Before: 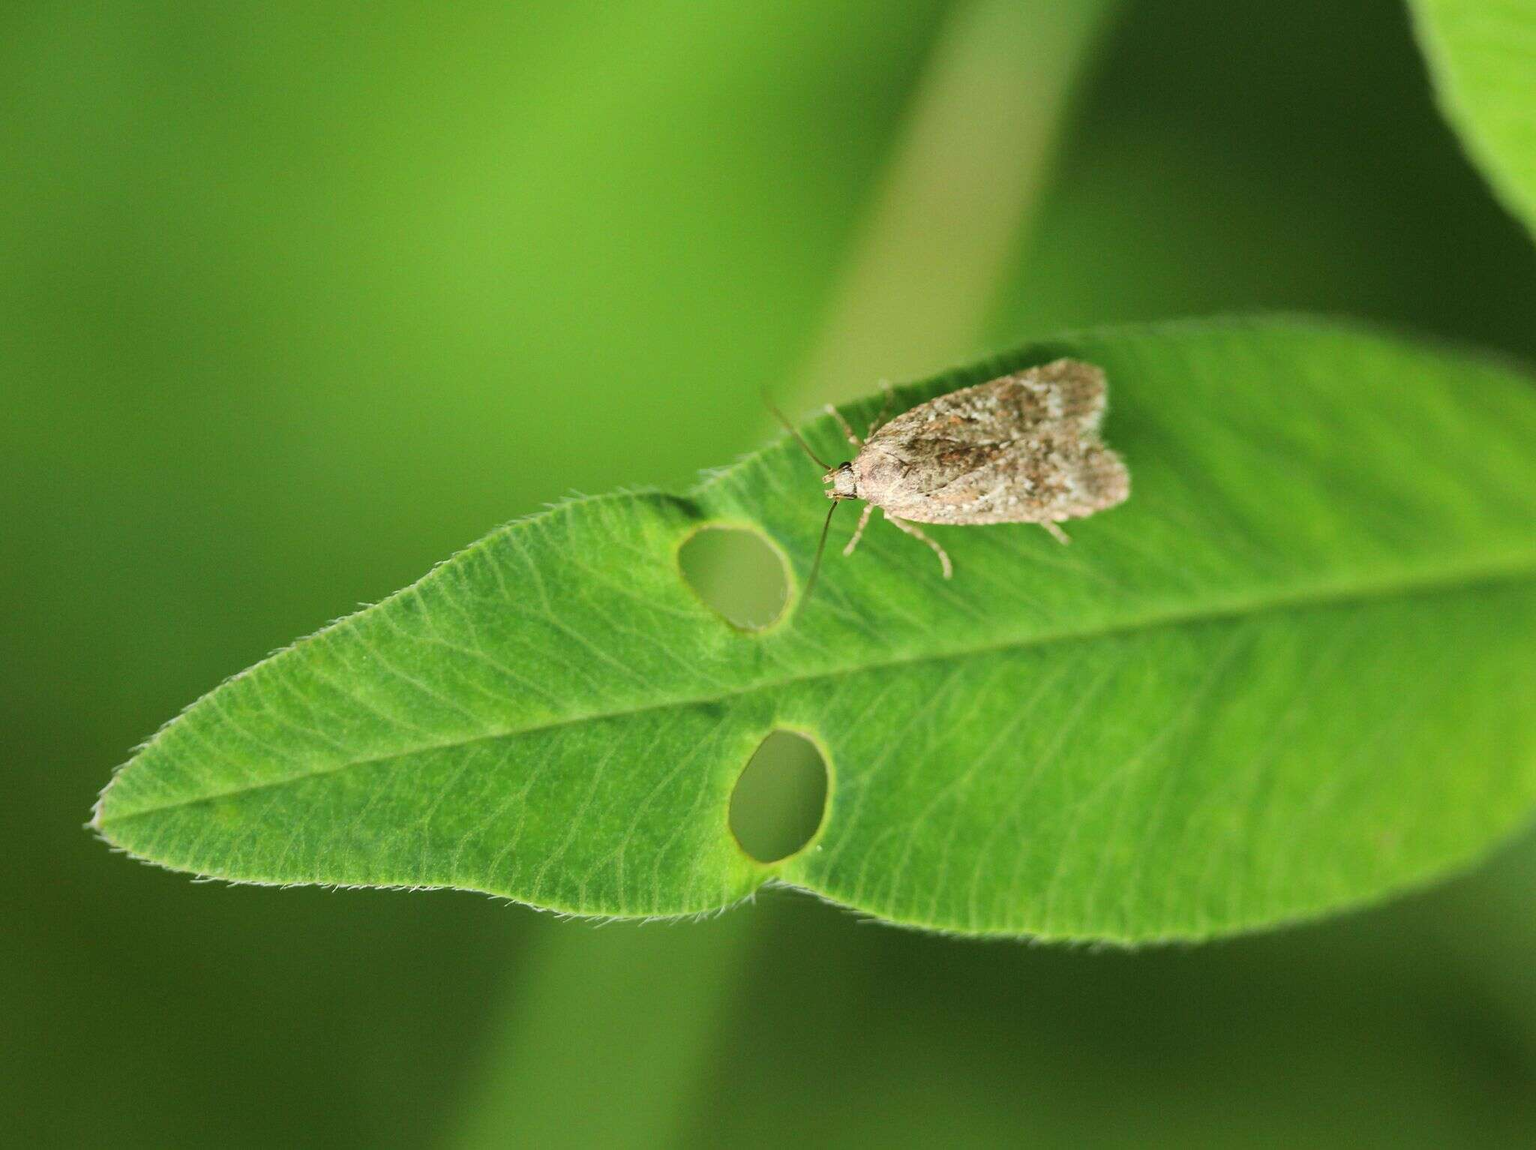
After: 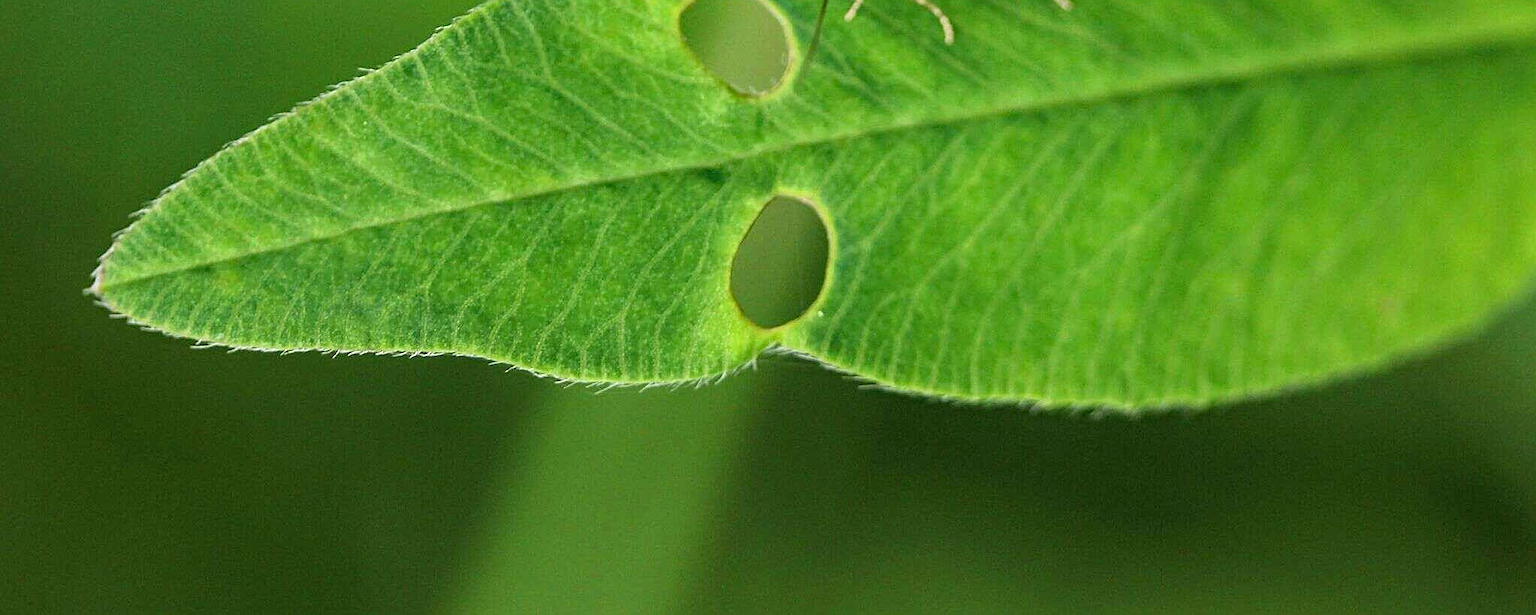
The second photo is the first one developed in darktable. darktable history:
crop and rotate: top 46.514%, right 0.115%
haze removal: strength 0.289, distance 0.245, adaptive false
sharpen: on, module defaults
local contrast: detail 130%
